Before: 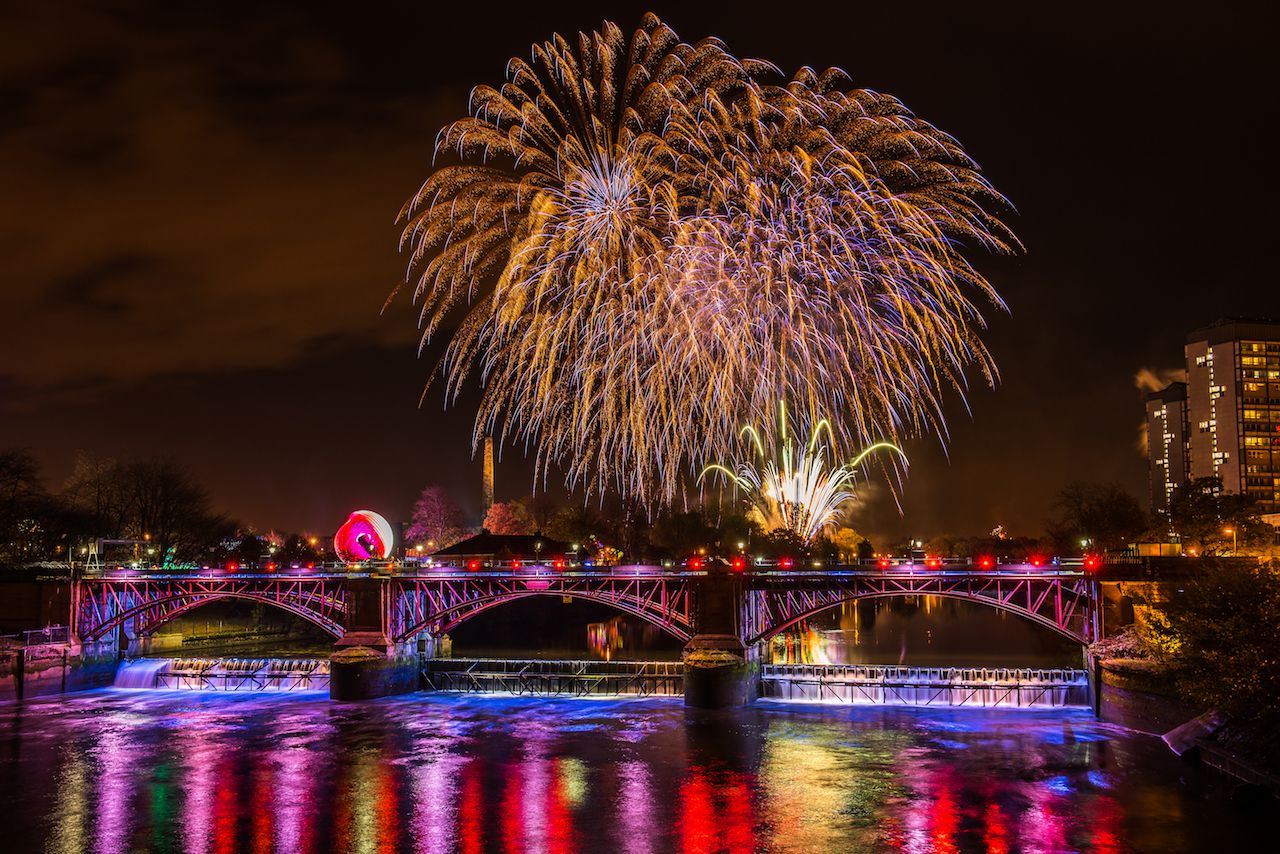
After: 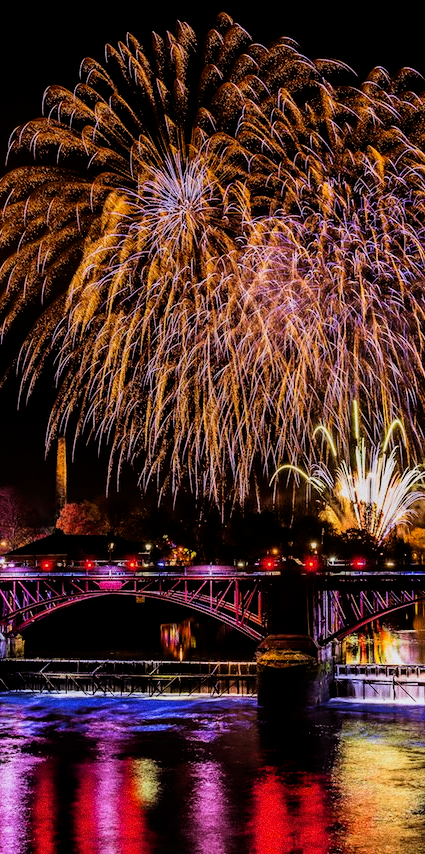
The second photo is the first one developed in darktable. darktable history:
rgb levels: mode RGB, independent channels, levels [[0, 0.5, 1], [0, 0.521, 1], [0, 0.536, 1]]
exposure: compensate exposure bias true, compensate highlight preservation false
filmic rgb: black relative exposure -5 EV, white relative exposure 3.5 EV, hardness 3.19, contrast 1.3, highlights saturation mix -50%
white balance: red 0.984, blue 1.059
crop: left 33.36%, right 33.36%
grain: coarseness 0.09 ISO
